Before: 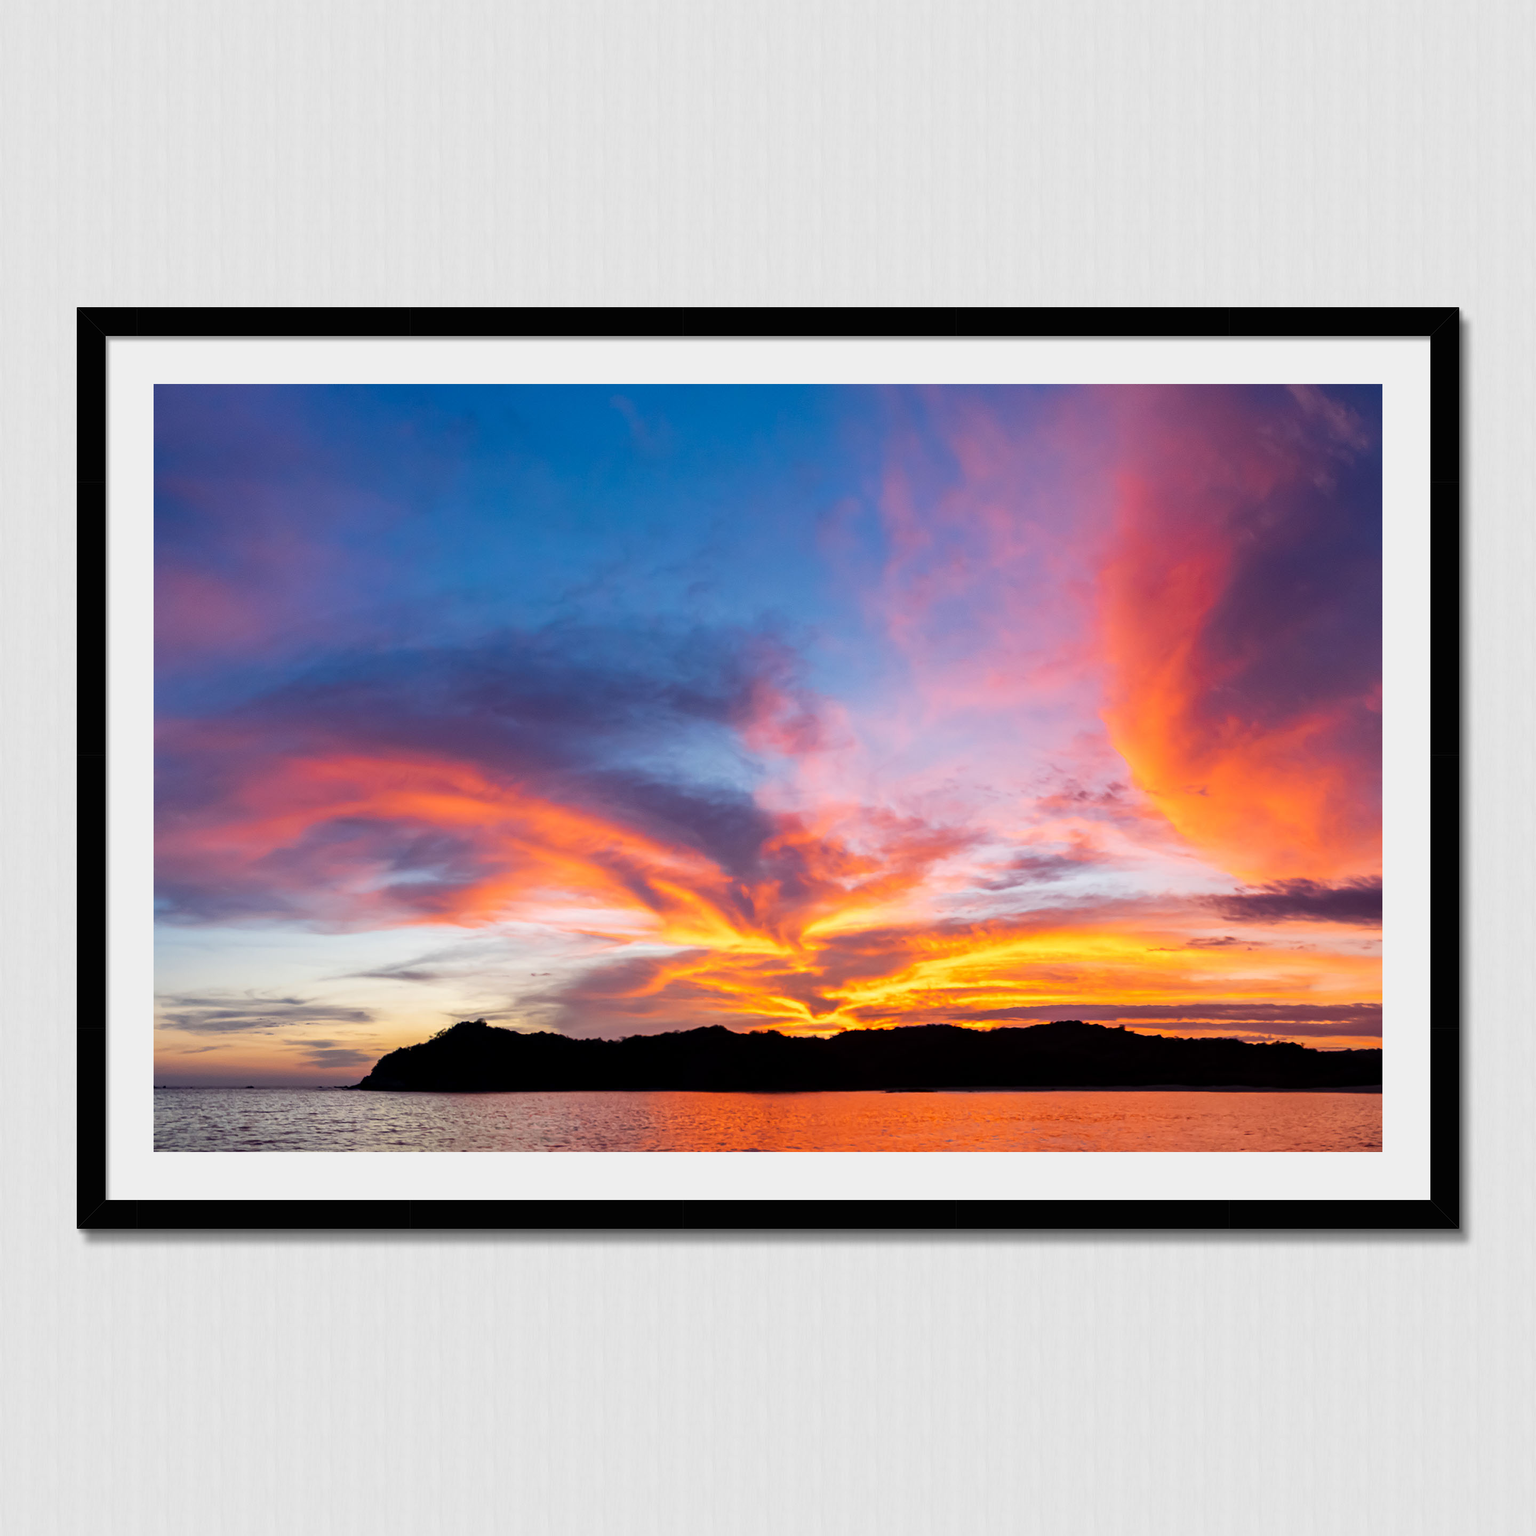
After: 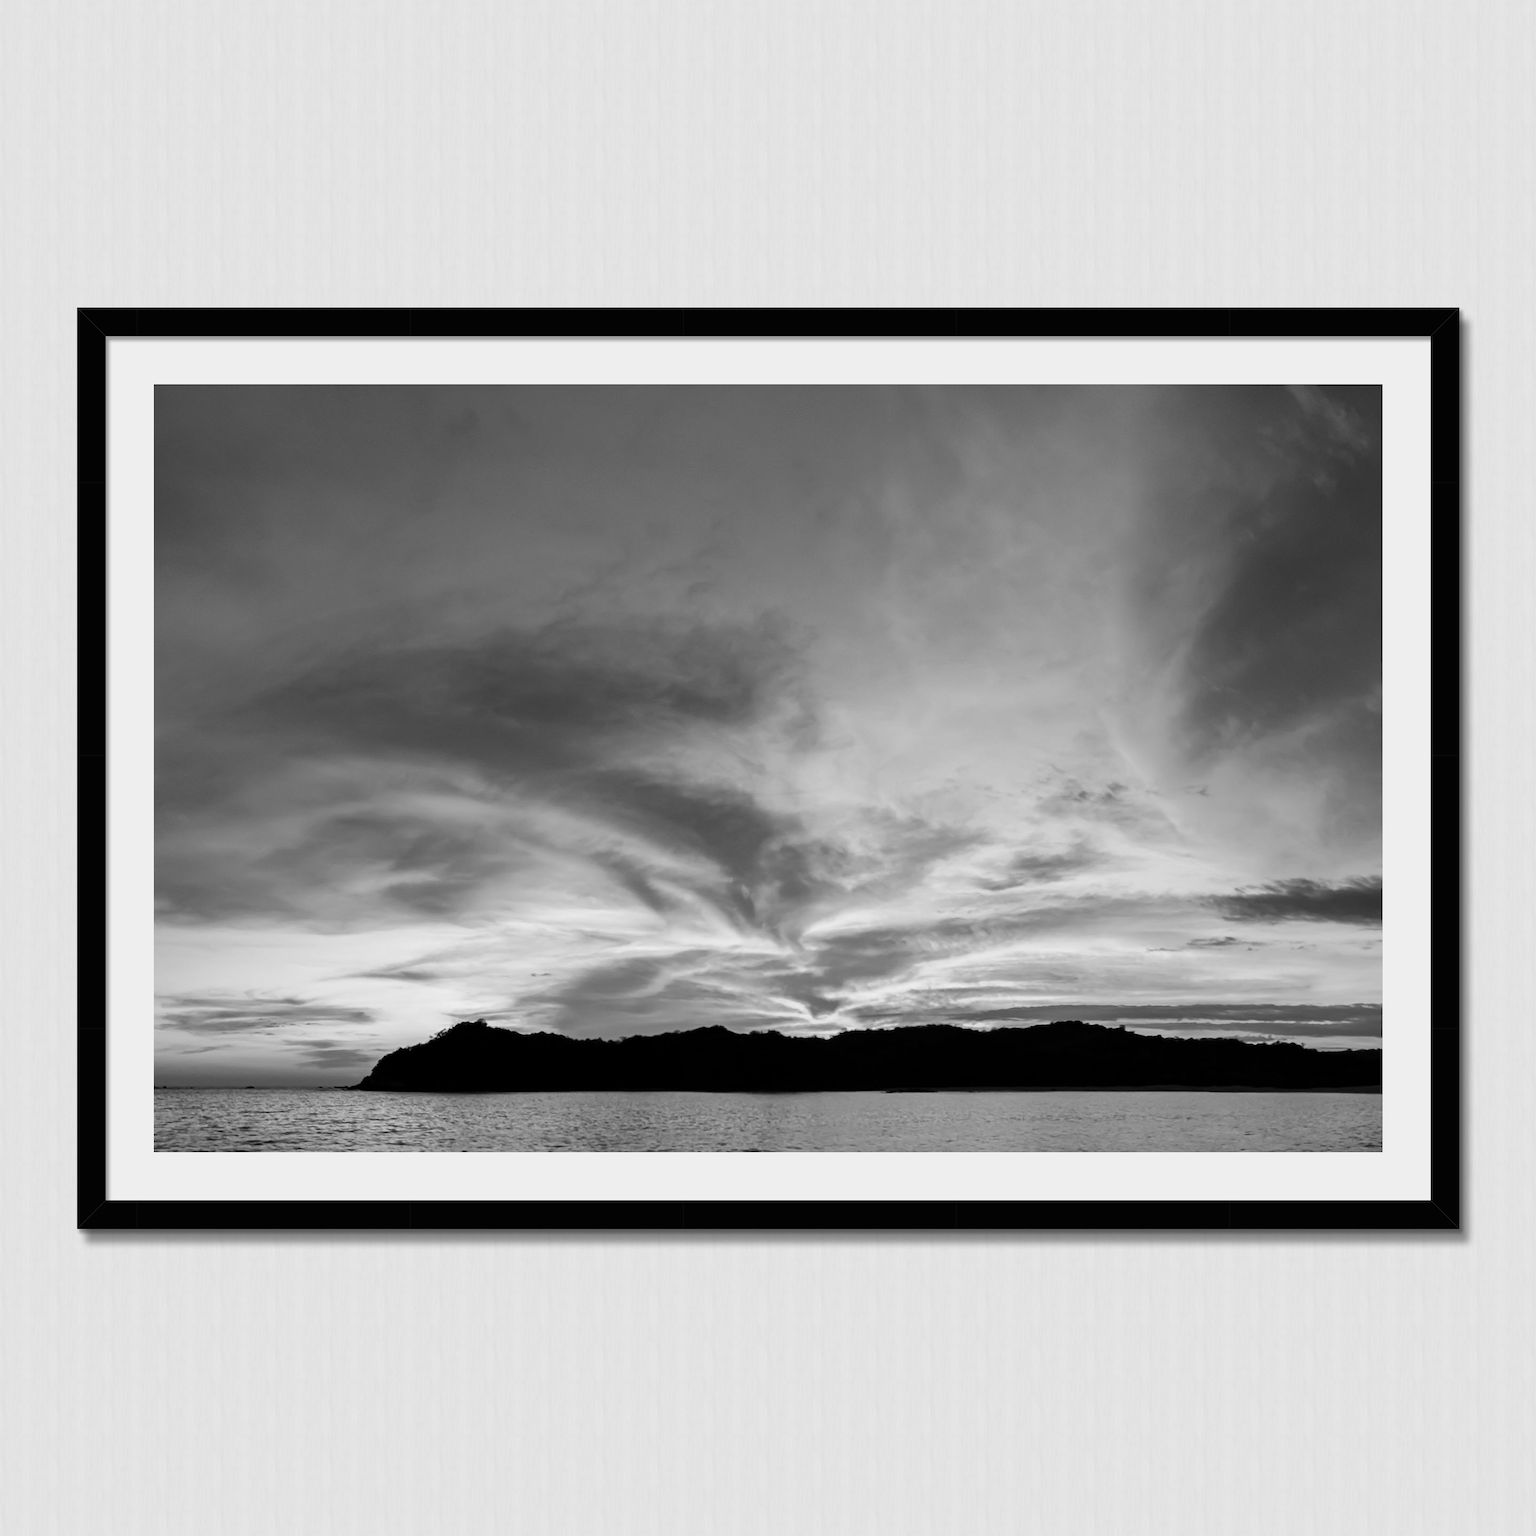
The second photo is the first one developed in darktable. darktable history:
contrast brightness saturation: saturation -1
monochrome: on, module defaults
